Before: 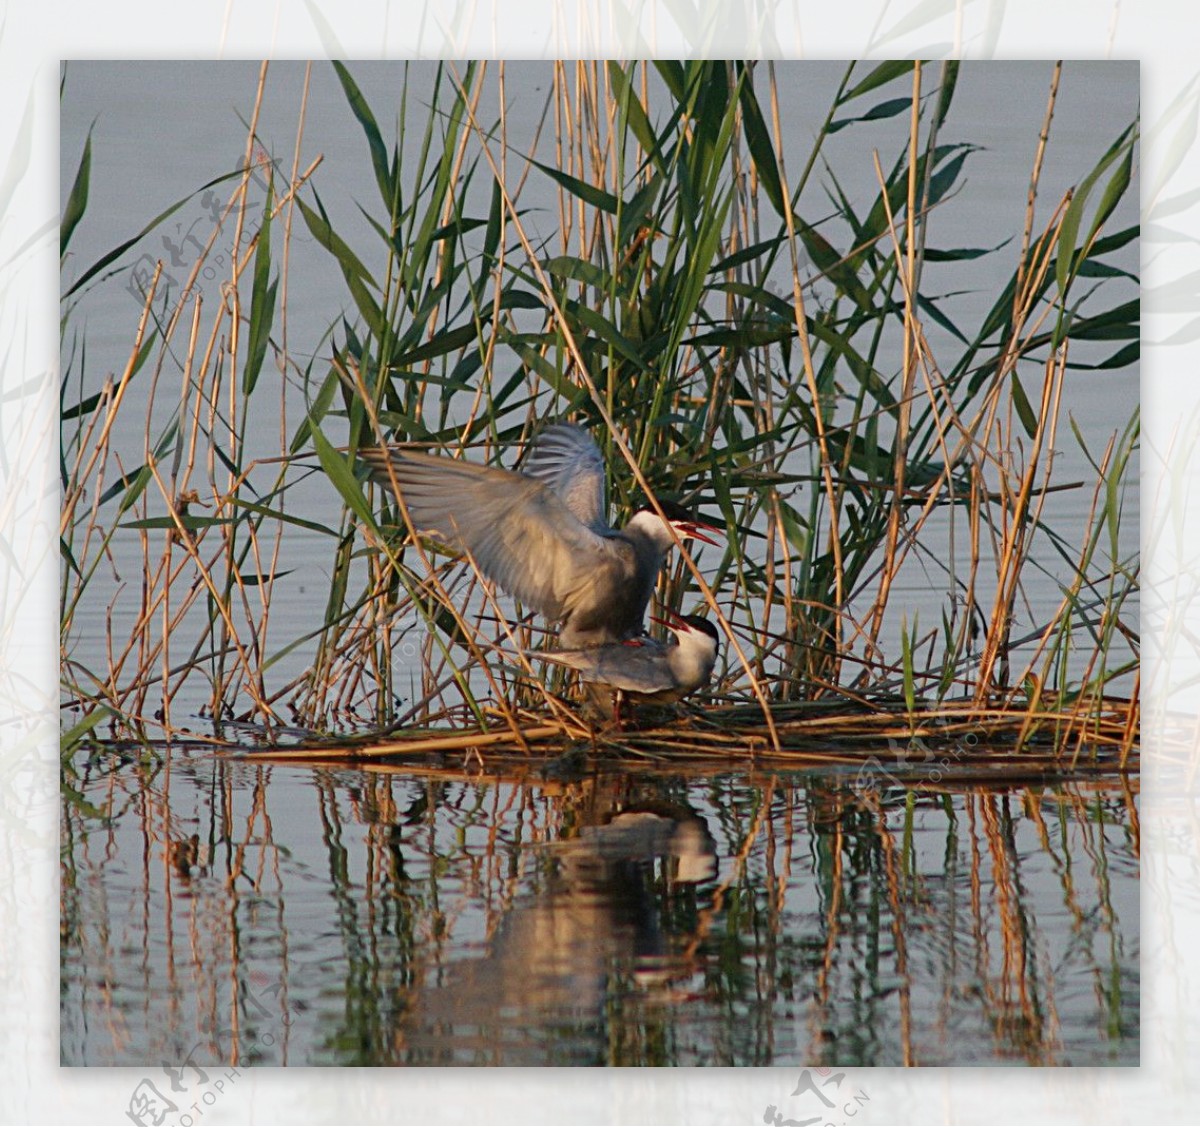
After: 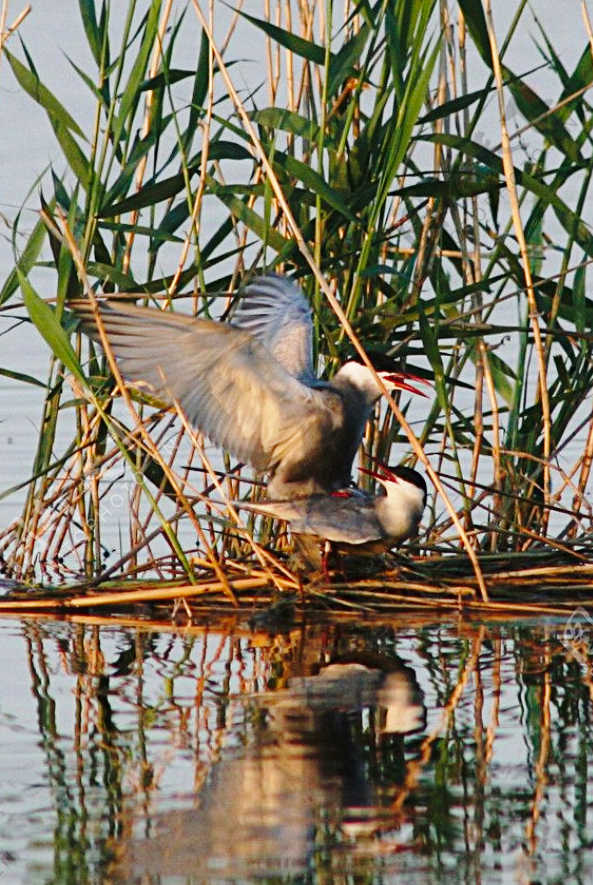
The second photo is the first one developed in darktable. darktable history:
base curve: curves: ch0 [(0, 0) (0.028, 0.03) (0.121, 0.232) (0.46, 0.748) (0.859, 0.968) (1, 1)], preserve colors none
white balance: emerald 1
crop and rotate: angle 0.02°, left 24.353%, top 13.219%, right 26.156%, bottom 8.224%
